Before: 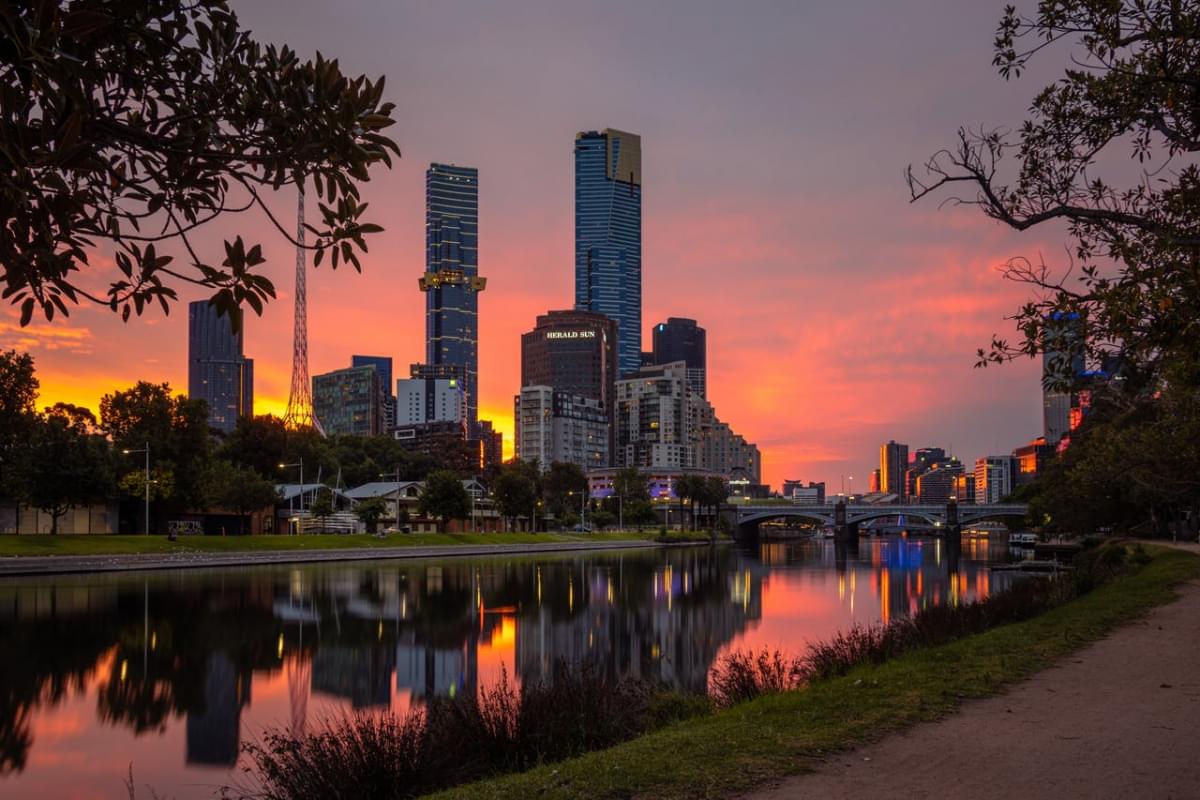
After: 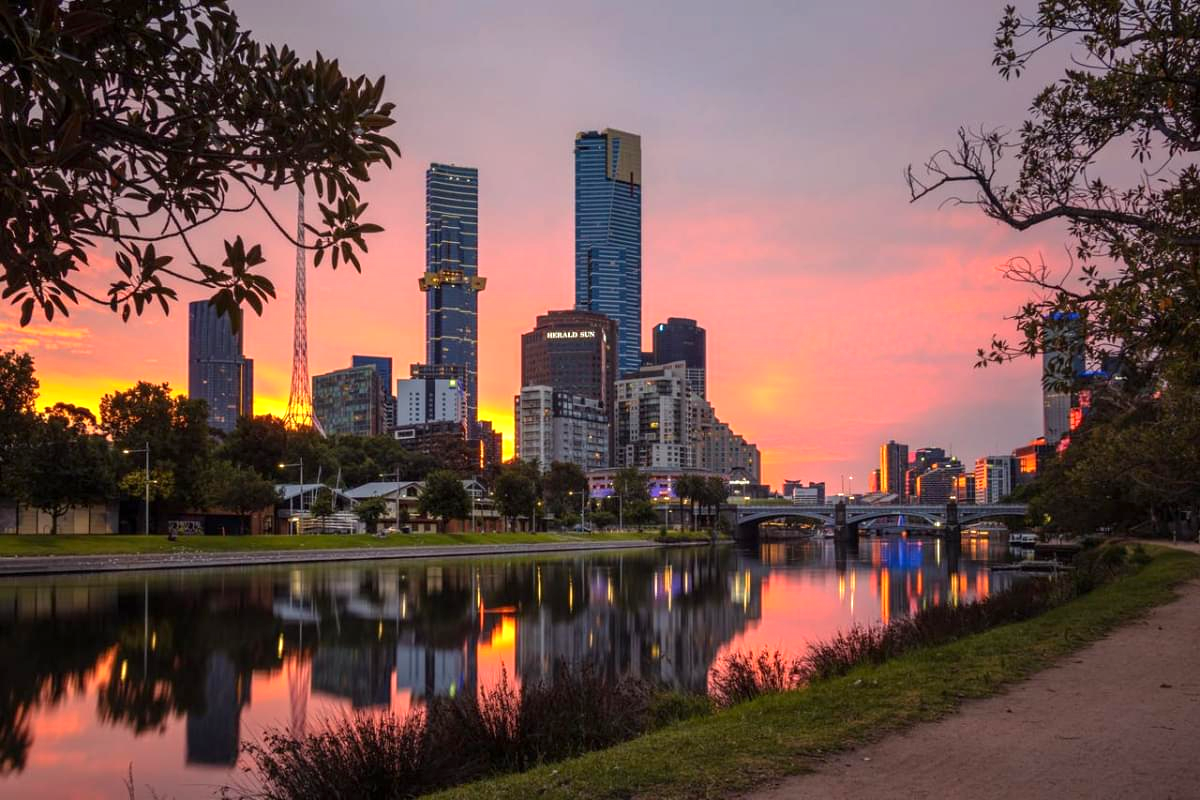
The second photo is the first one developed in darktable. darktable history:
exposure: exposure 0.777 EV, compensate highlight preservation false
